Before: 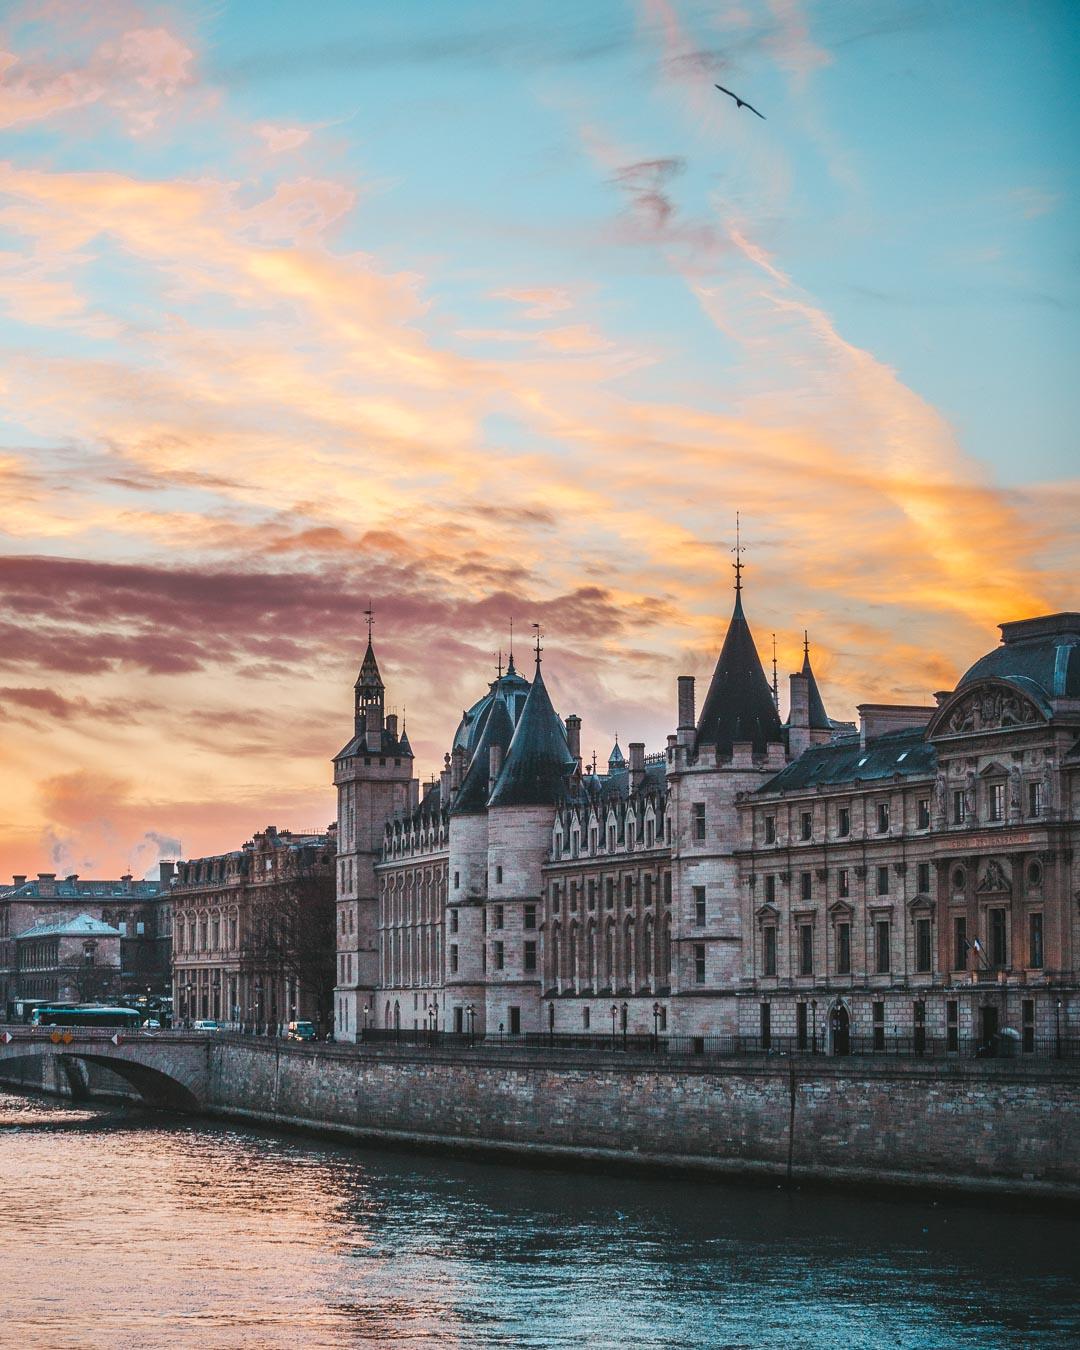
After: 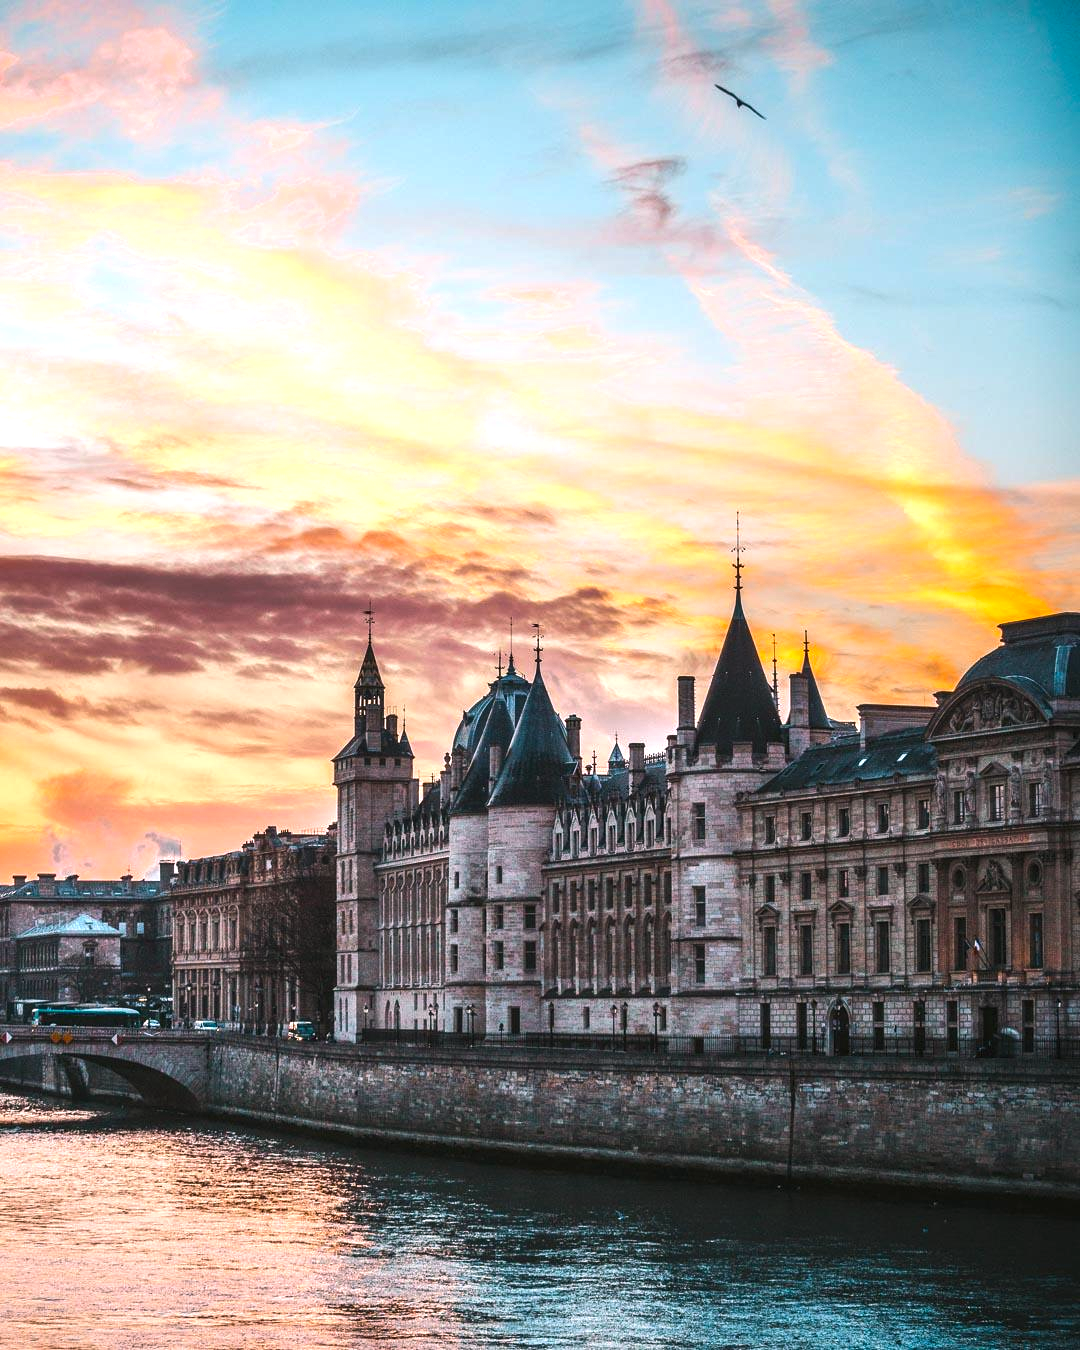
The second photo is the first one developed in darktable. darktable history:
color balance rgb: power › chroma 0.267%, power › hue 61.43°, highlights gain › chroma 1.534%, highlights gain › hue 311.59°, perceptual saturation grading › global saturation 19.31%, perceptual brilliance grading › highlights 16.28%, perceptual brilliance grading › mid-tones 6.751%, perceptual brilliance grading › shadows -15.533%, global vibrance 9.697%
local contrast: highlights 100%, shadows 99%, detail 119%, midtone range 0.2
color correction: highlights b* 3.04
